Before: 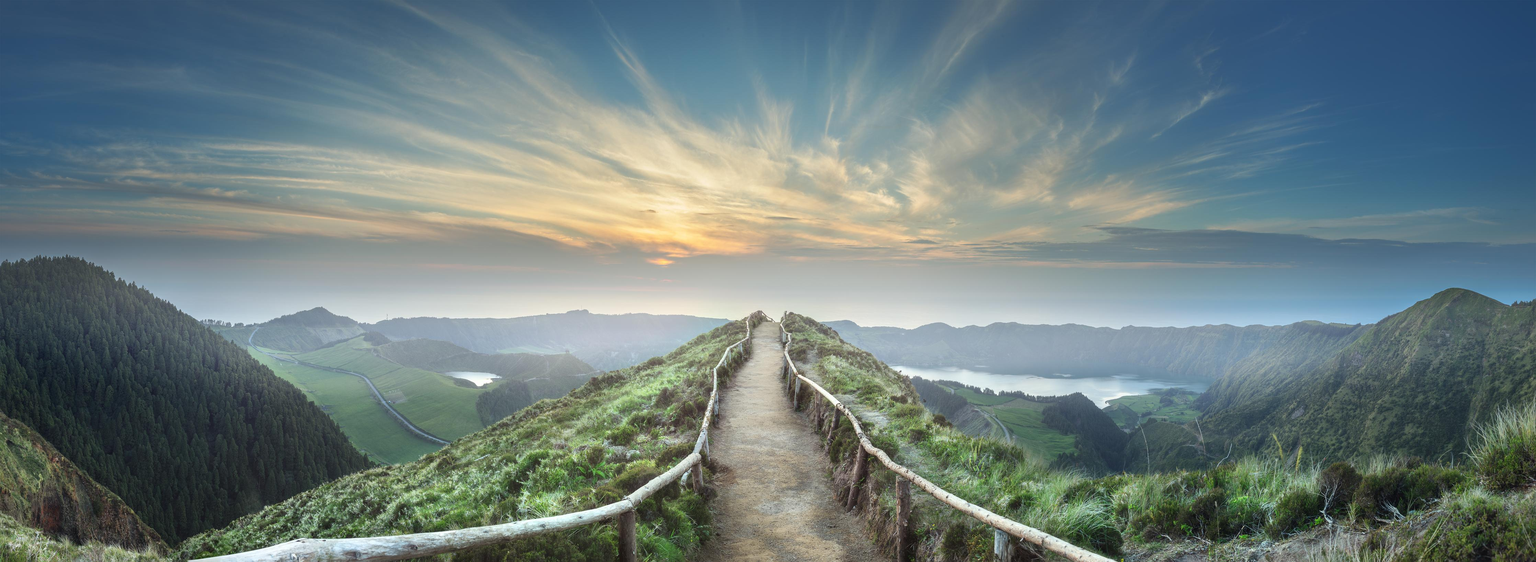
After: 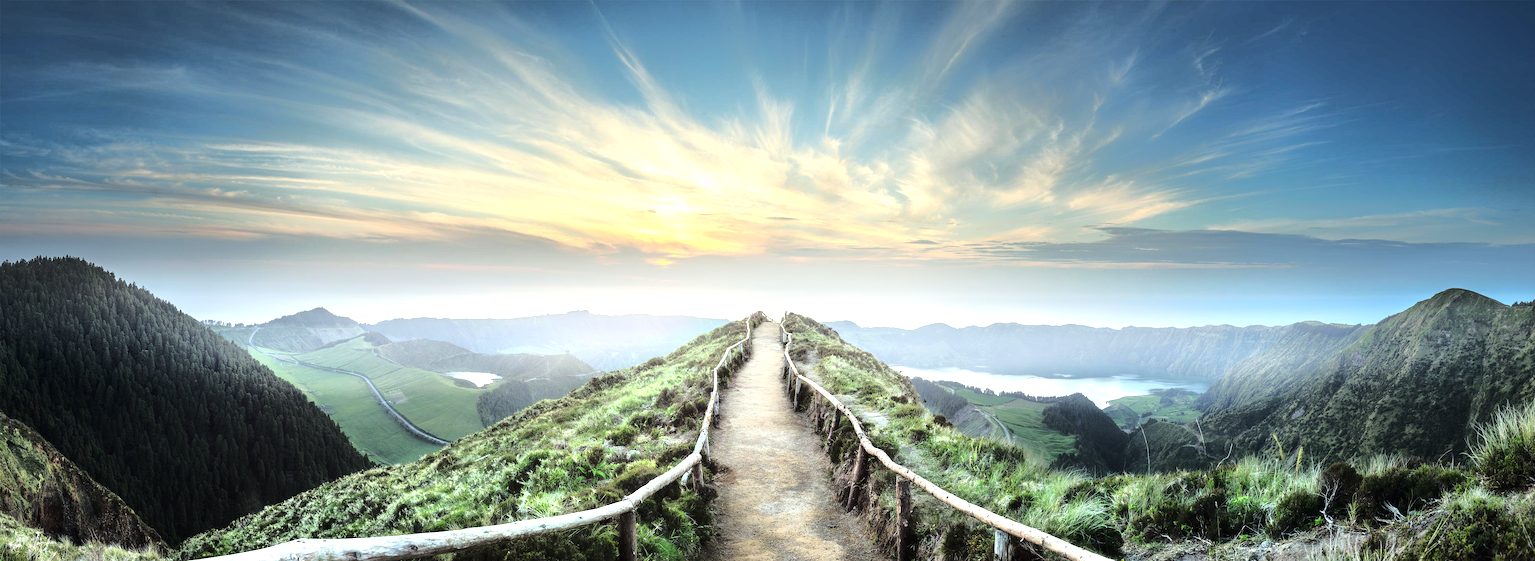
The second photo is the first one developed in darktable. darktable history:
tone equalizer: -8 EV -1.05 EV, -7 EV -0.982 EV, -6 EV -0.878 EV, -5 EV -0.544 EV, -3 EV 0.592 EV, -2 EV 0.842 EV, -1 EV 1.01 EV, +0 EV 1.06 EV, edges refinement/feathering 500, mask exposure compensation -1.57 EV, preserve details no
tone curve: curves: ch0 [(0, 0) (0.104, 0.061) (0.239, 0.201) (0.327, 0.317) (0.401, 0.443) (0.489, 0.566) (0.65, 0.68) (0.832, 0.858) (1, 0.977)]; ch1 [(0, 0) (0.161, 0.092) (0.35, 0.33) (0.379, 0.401) (0.447, 0.476) (0.495, 0.499) (0.515, 0.518) (0.534, 0.557) (0.602, 0.625) (0.712, 0.706) (1, 1)]; ch2 [(0, 0) (0.359, 0.372) (0.437, 0.437) (0.502, 0.501) (0.55, 0.534) (0.592, 0.601) (0.647, 0.64) (1, 1)], color space Lab, linked channels, preserve colors none
